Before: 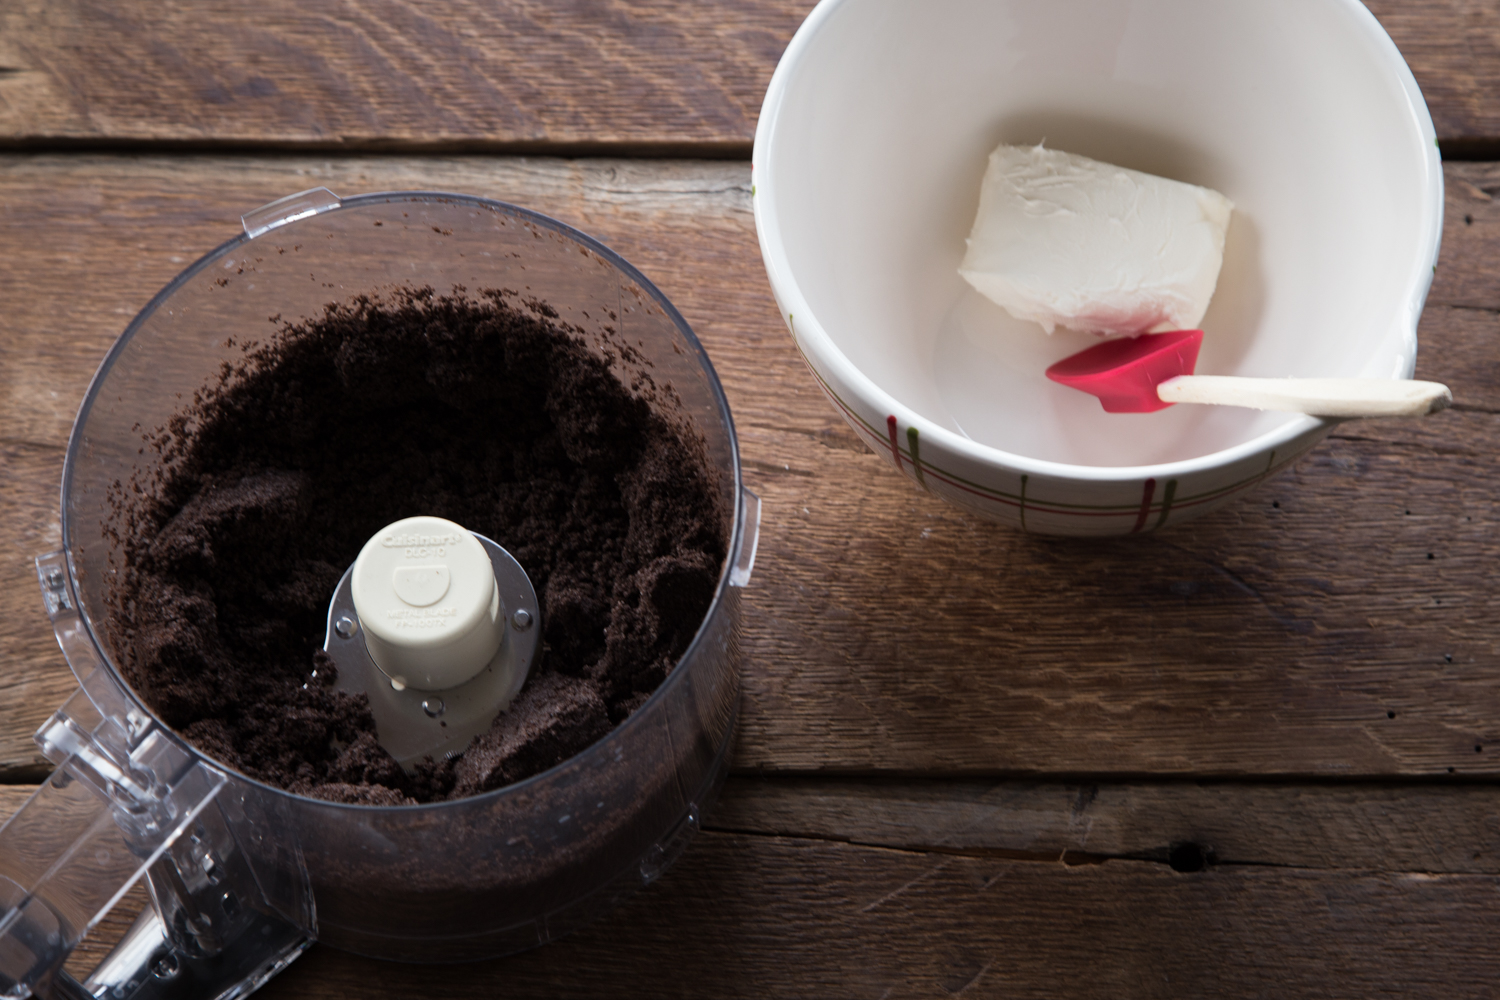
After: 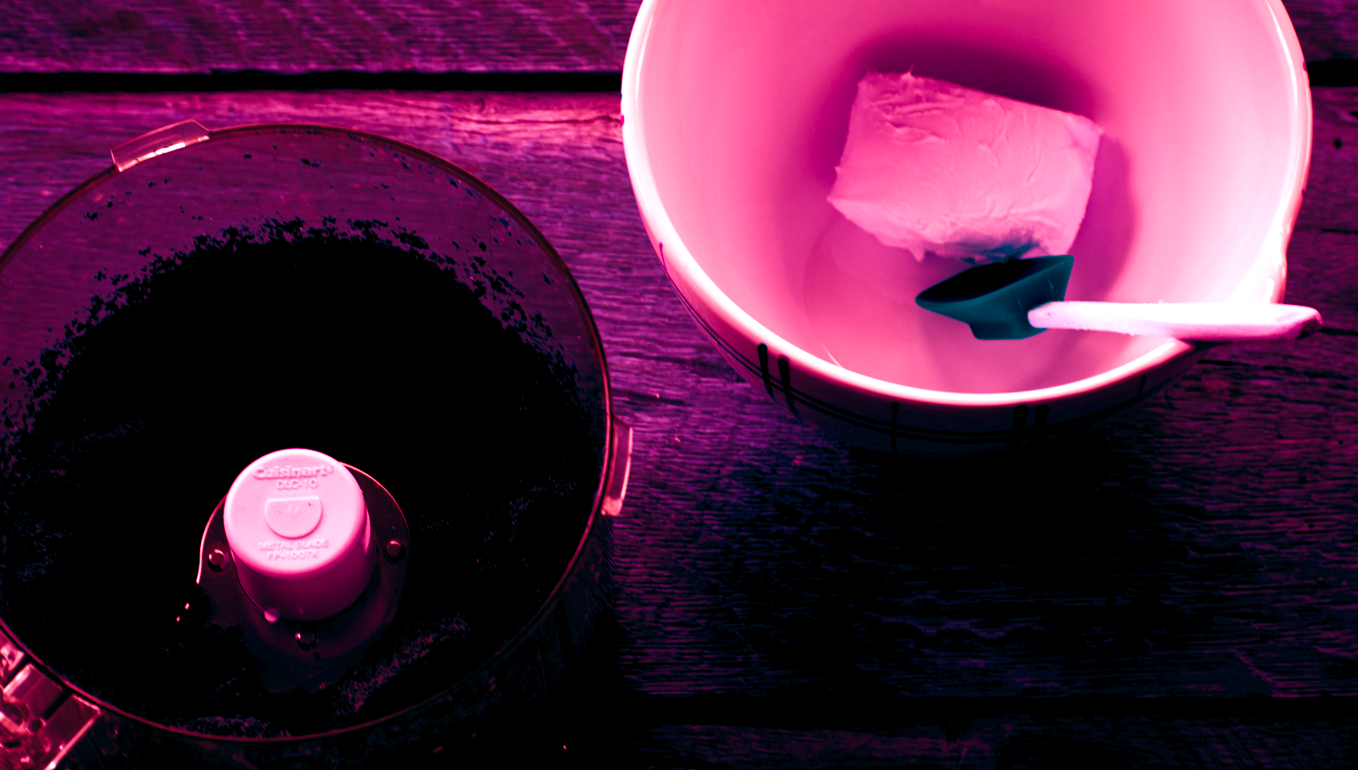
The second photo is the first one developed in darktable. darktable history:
color balance rgb: shadows lift › luminance -18.76%, shadows lift › chroma 35.44%, power › luminance -3.76%, power › hue 142.17°, highlights gain › chroma 7.5%, highlights gain › hue 184.75°, global offset › luminance -0.52%, global offset › chroma 0.91%, global offset › hue 173.36°, shadows fall-off 300%, white fulcrum 2 EV, highlights fall-off 300%, linear chroma grading › shadows 17.19%, linear chroma grading › highlights 61.12%, linear chroma grading › global chroma 50%, hue shift -150.52°, perceptual brilliance grading › global brilliance 12%, mask middle-gray fulcrum 100%, contrast gray fulcrum 38.43%, contrast 35.15%, saturation formula JzAzBz (2021)
crop: left 8.155%, top 6.611%, bottom 15.385%
rotate and perspective: rotation -0.45°, automatic cropping original format, crop left 0.008, crop right 0.992, crop top 0.012, crop bottom 0.988
